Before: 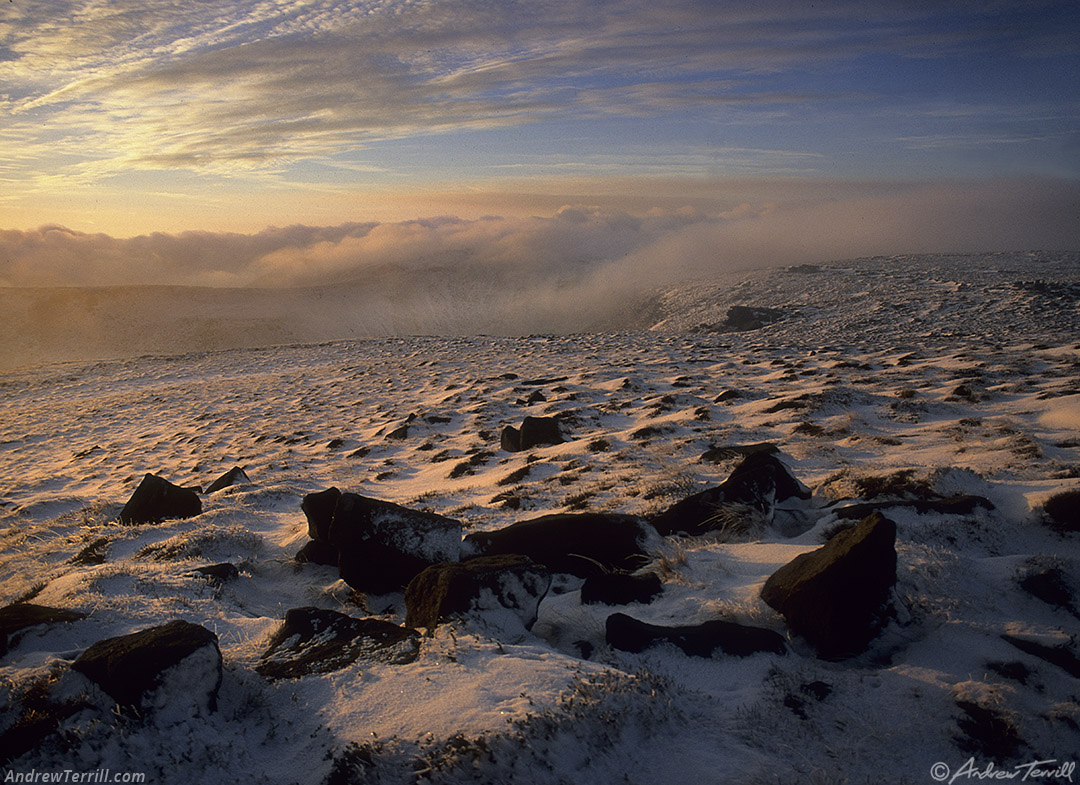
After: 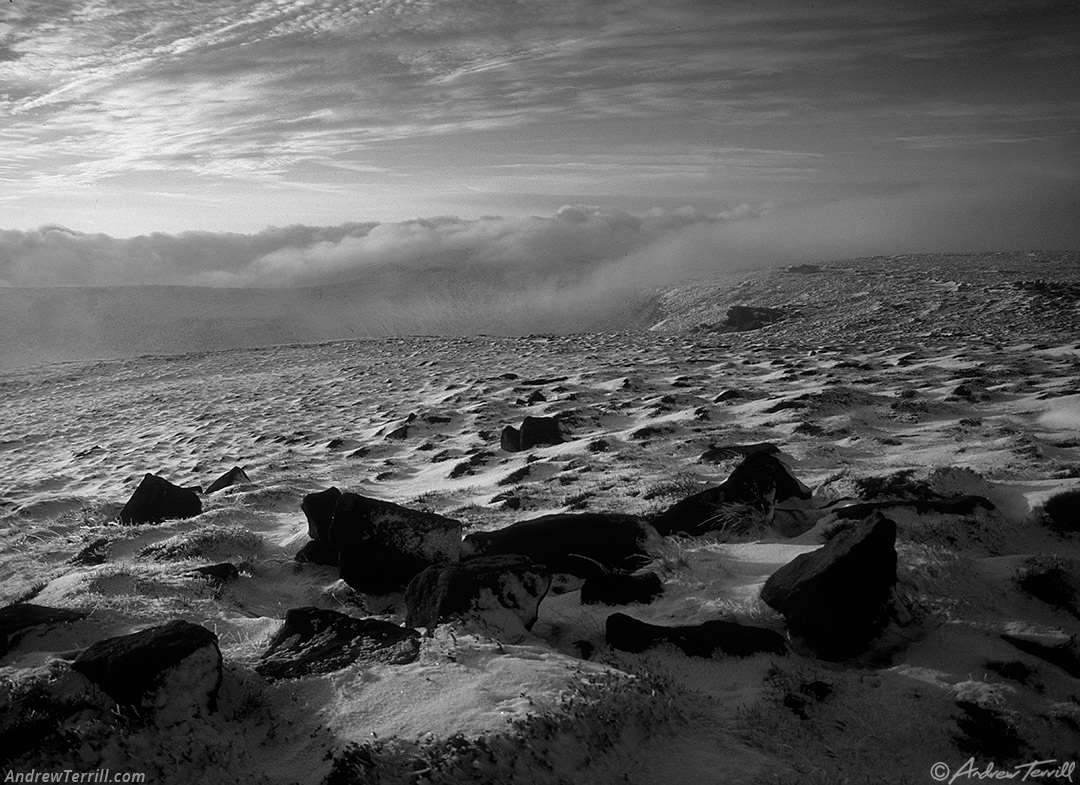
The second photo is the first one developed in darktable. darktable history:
color calibration: output gray [0.714, 0.278, 0, 0], illuminant same as pipeline (D50), adaptation none (bypass)
